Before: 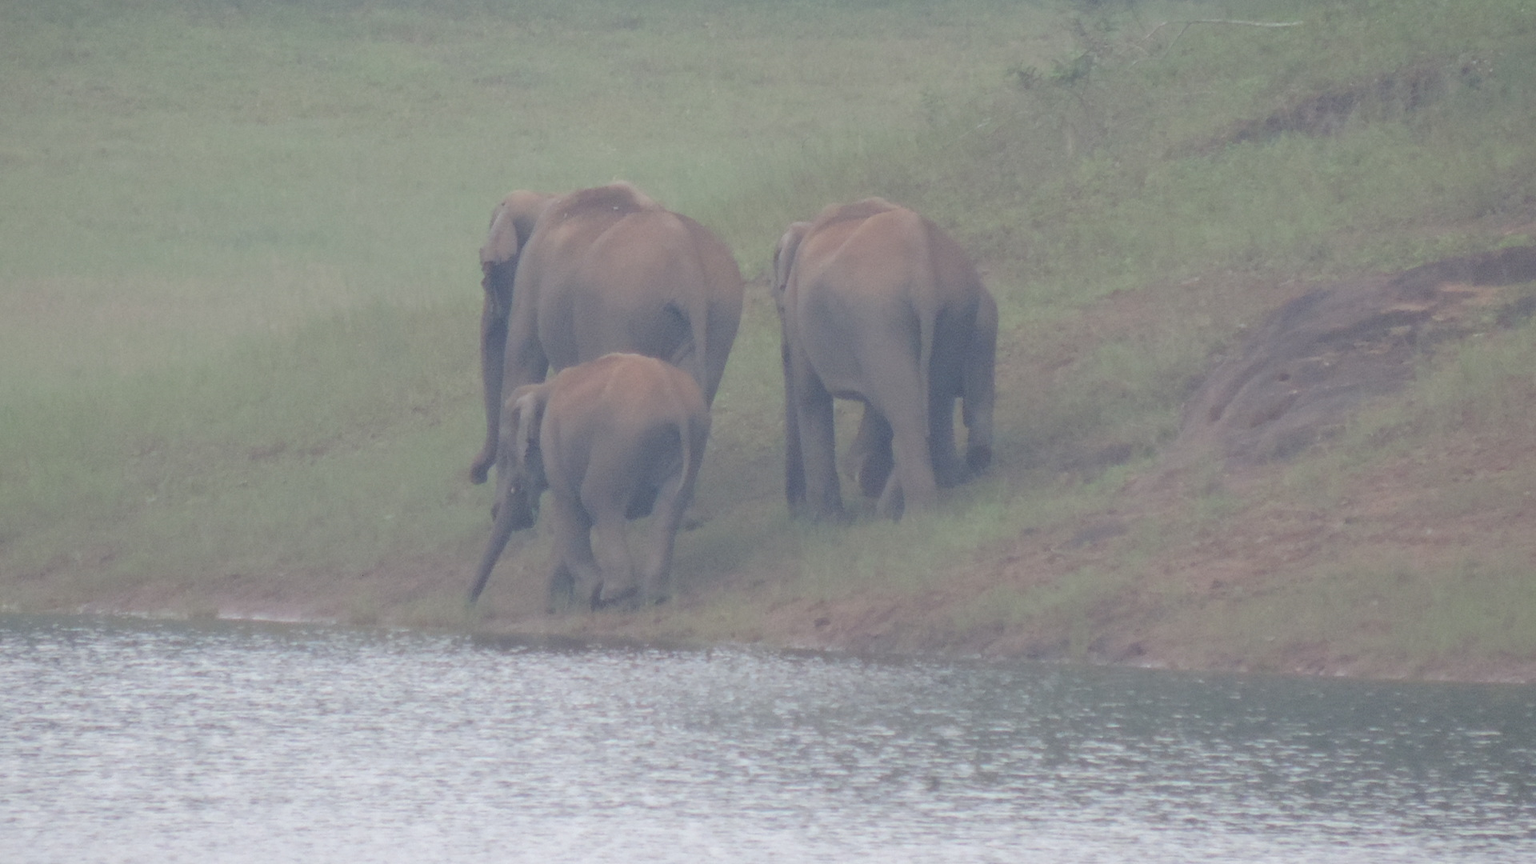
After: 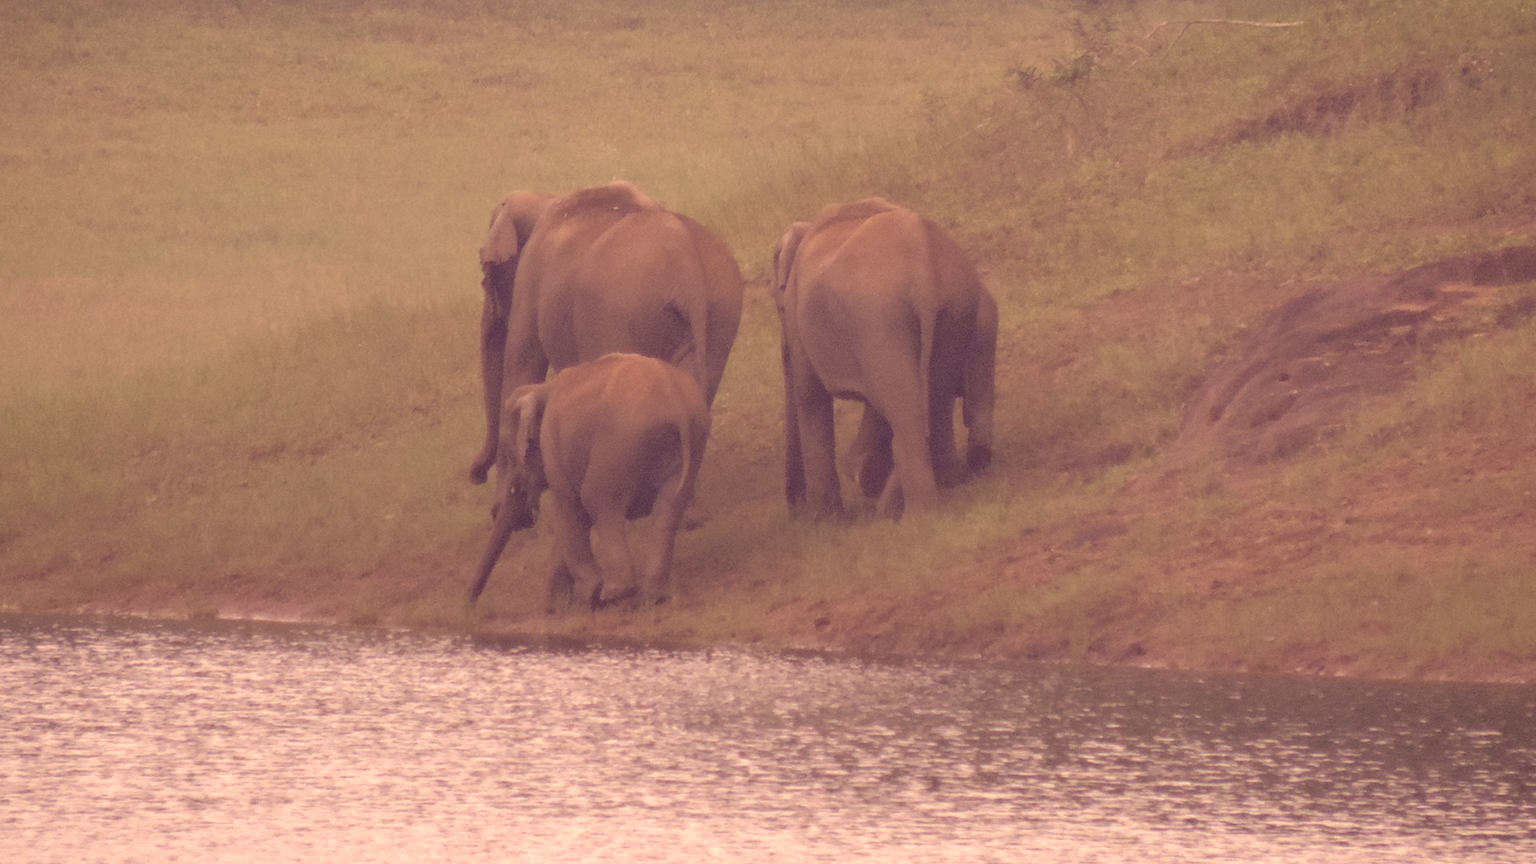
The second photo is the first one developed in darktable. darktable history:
color correction: highlights a* 10.12, highlights b* 39.04, shadows a* 14.62, shadows b* 3.37
local contrast: highlights 60%, shadows 60%, detail 160%
white balance: red 1.066, blue 1.119
base curve: curves: ch0 [(0, 0) (0.74, 0.67) (1, 1)]
